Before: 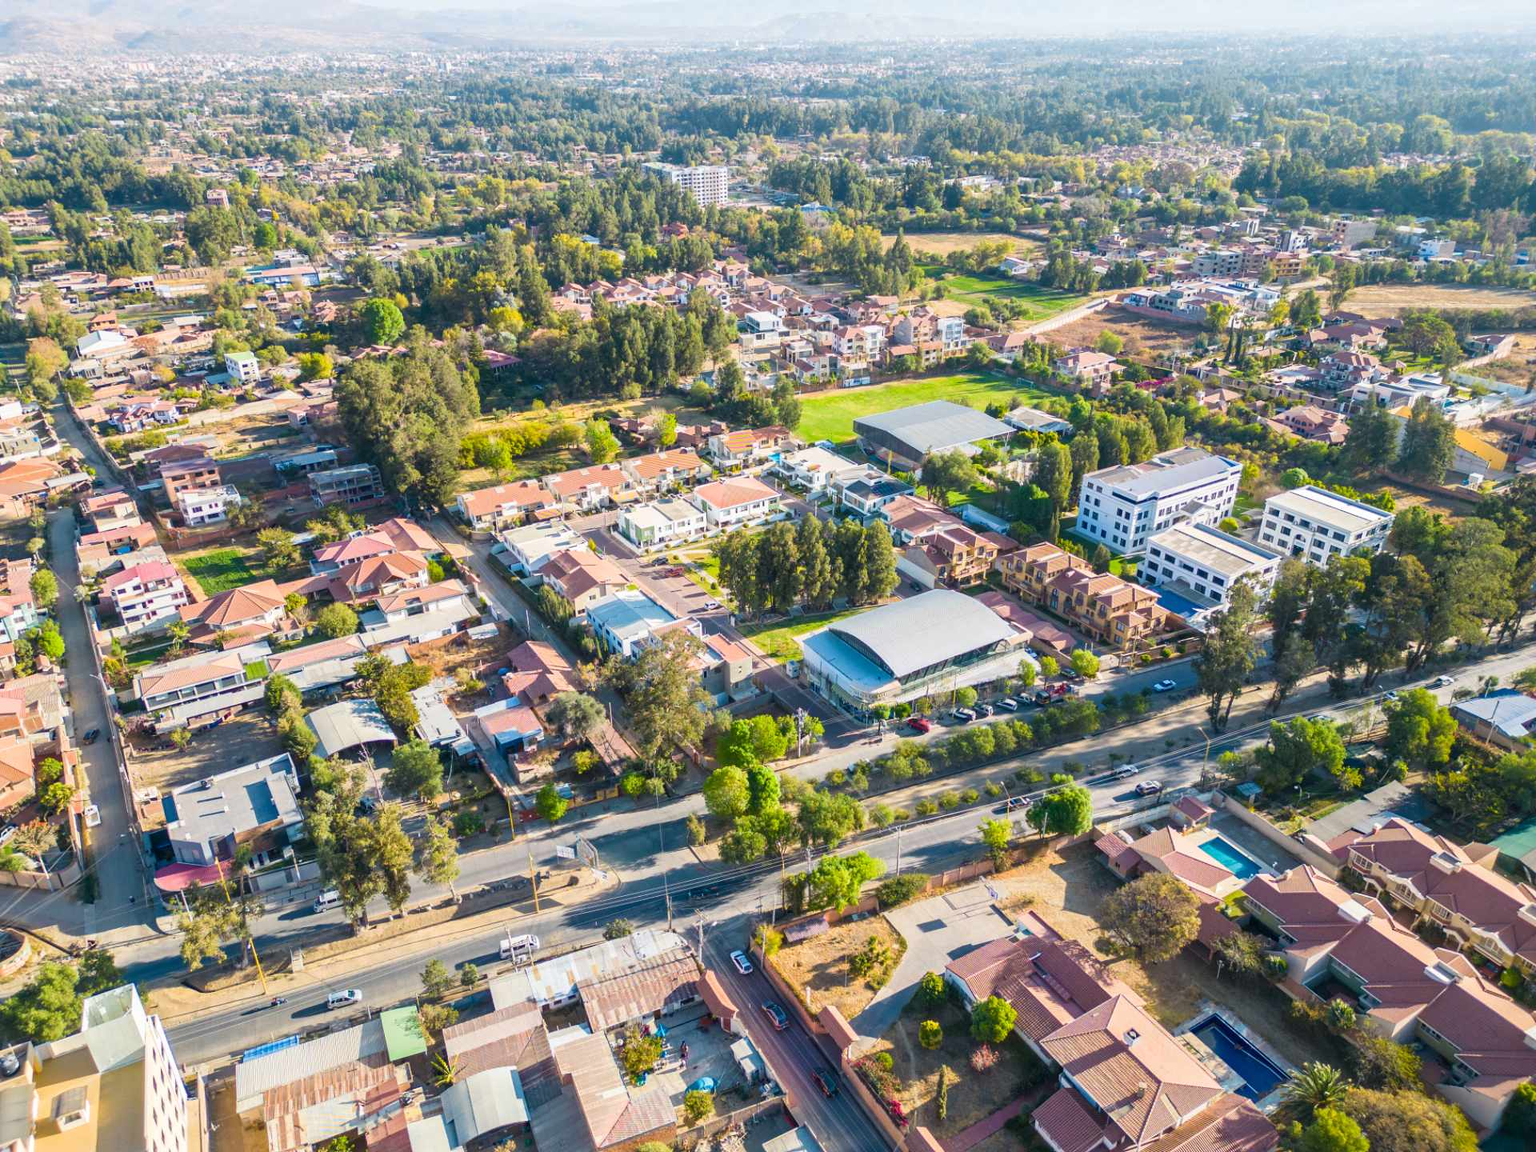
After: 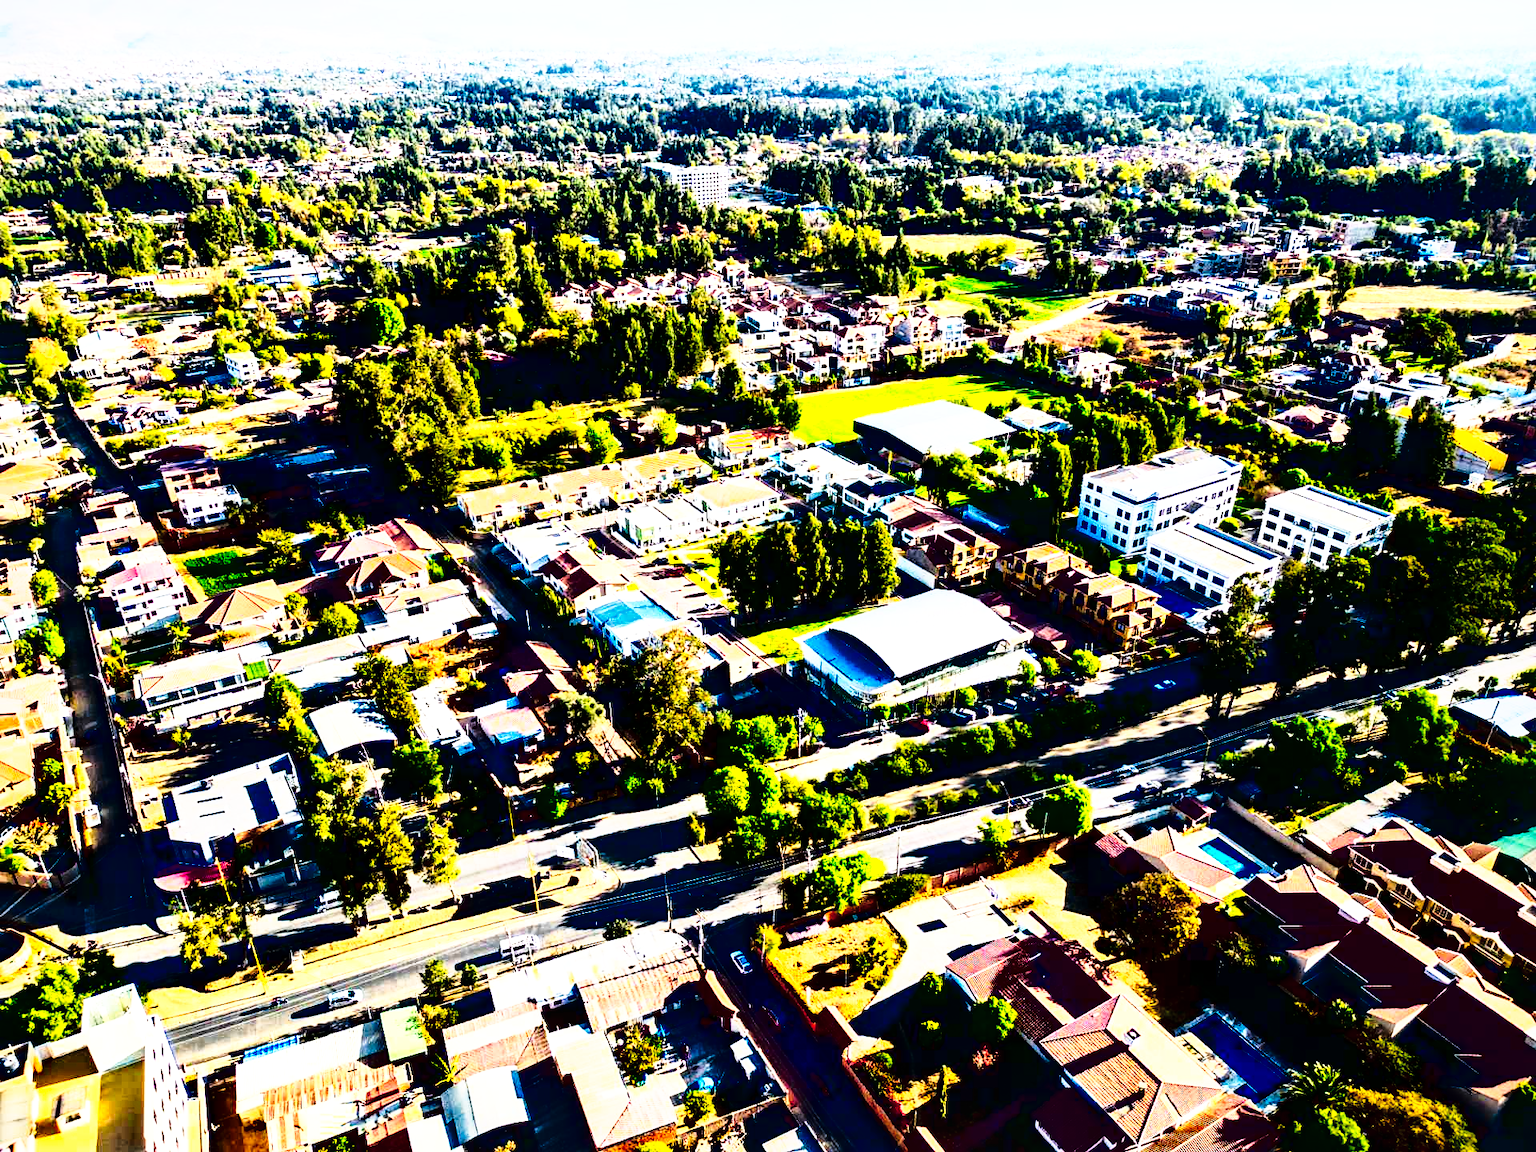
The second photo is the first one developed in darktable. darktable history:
local contrast: mode bilateral grid, contrast 71, coarseness 75, detail 181%, midtone range 0.2
tone equalizer: on, module defaults
tone curve: curves: ch0 [(0, 0.018) (0.162, 0.128) (0.434, 0.478) (0.667, 0.785) (0.819, 0.943) (1, 0.991)]; ch1 [(0, 0) (0.402, 0.36) (0.476, 0.449) (0.506, 0.505) (0.523, 0.518) (0.582, 0.586) (0.641, 0.668) (0.7, 0.741) (1, 1)]; ch2 [(0, 0) (0.416, 0.403) (0.483, 0.472) (0.503, 0.505) (0.521, 0.519) (0.547, 0.561) (0.597, 0.643) (0.699, 0.759) (0.997, 0.858)], preserve colors none
contrast brightness saturation: contrast 0.77, brightness -0.994, saturation 0.989
